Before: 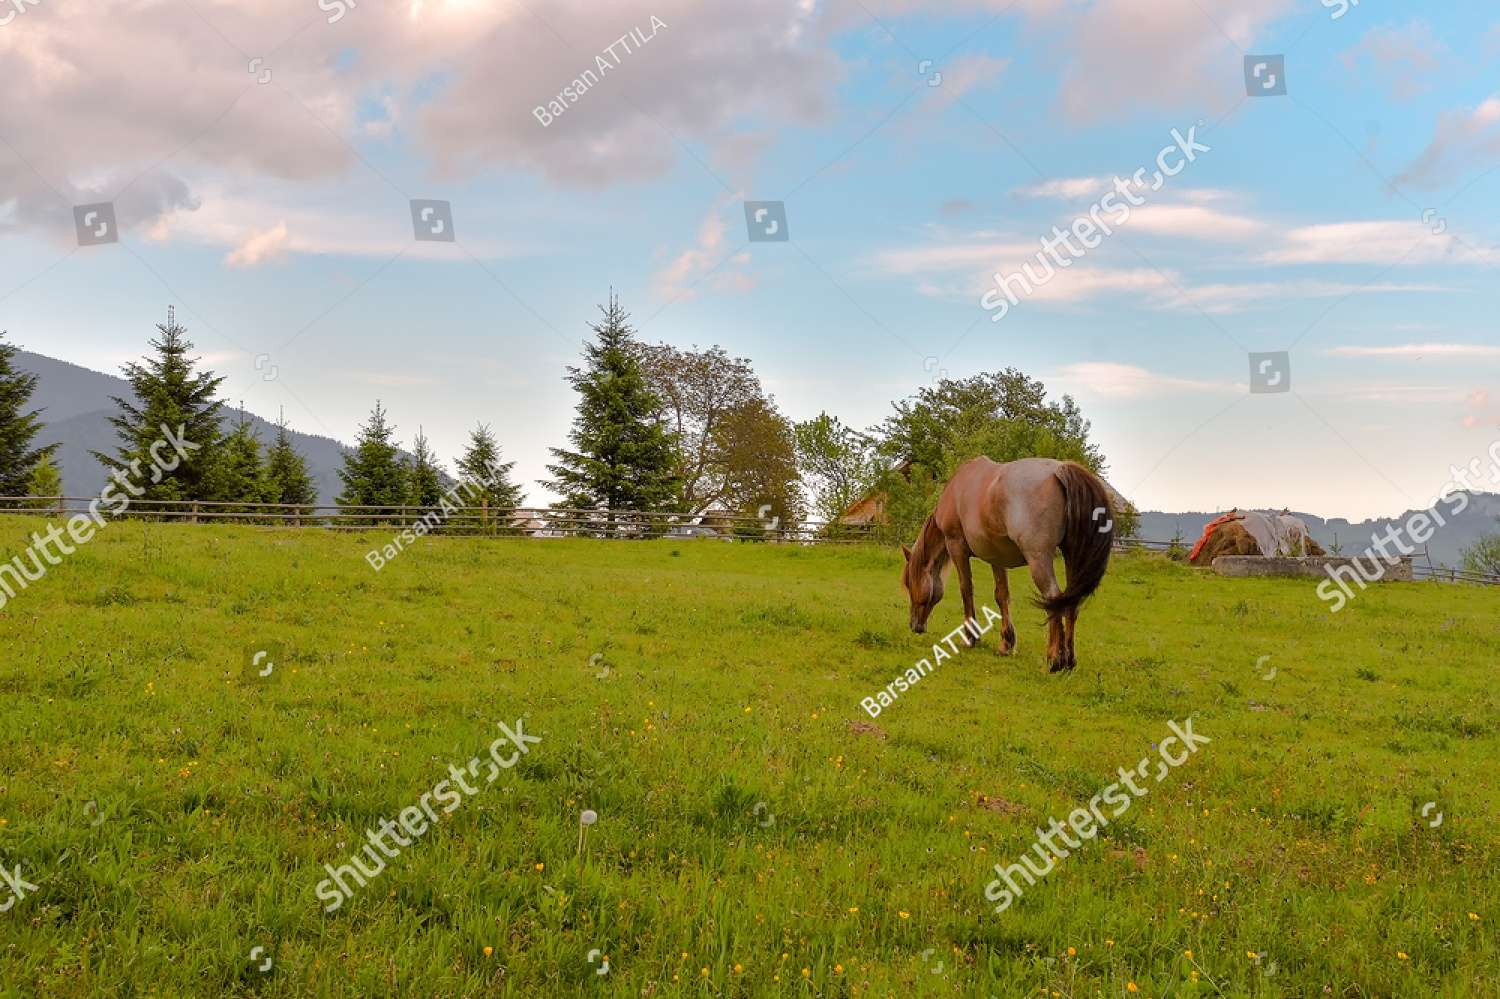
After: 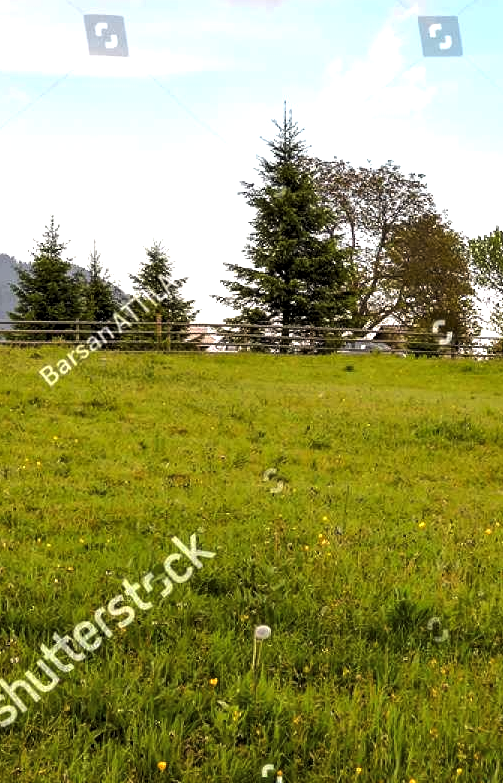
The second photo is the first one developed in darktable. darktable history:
local contrast: highlights 100%, shadows 100%, detail 120%, midtone range 0.2
crop and rotate: left 21.77%, top 18.528%, right 44.676%, bottom 2.997%
levels: levels [0.044, 0.475, 0.791]
